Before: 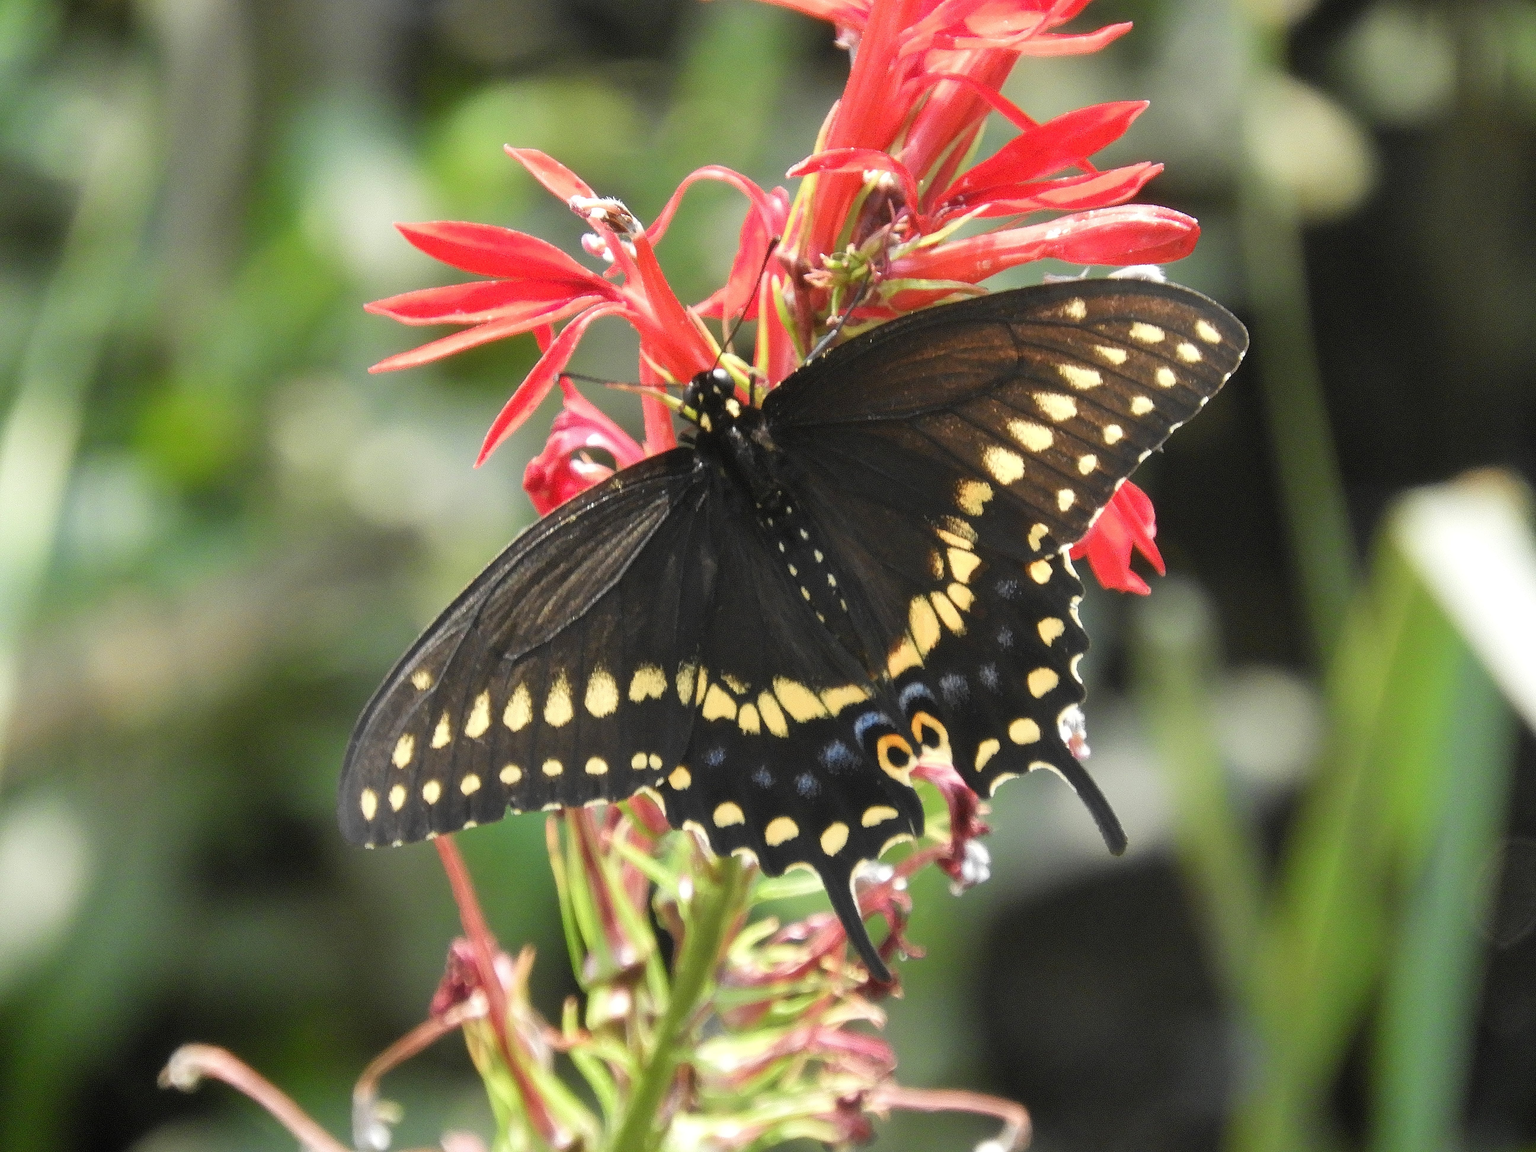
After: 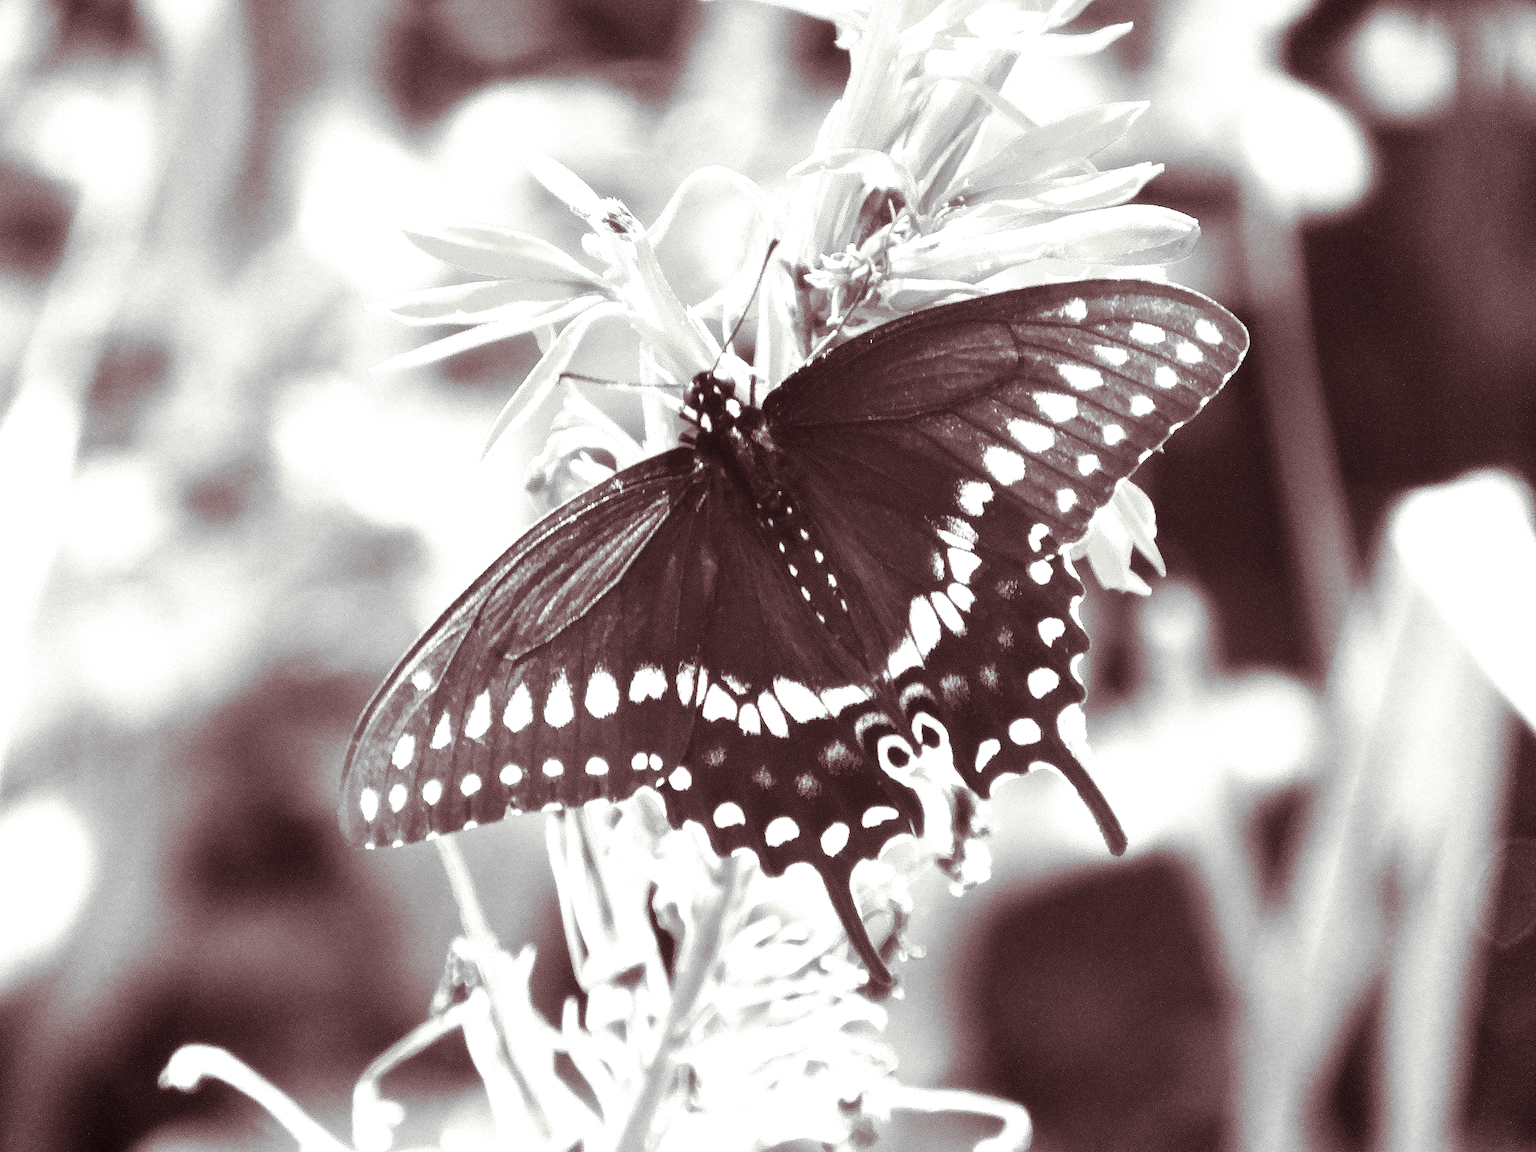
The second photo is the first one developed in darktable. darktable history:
color correction: highlights a* 5.62, highlights b* 33.57, shadows a* -25.86, shadows b* 4.02
exposure: black level correction 0, exposure 1 EV, compensate exposure bias true, compensate highlight preservation false
tone equalizer: -8 EV -0.75 EV, -7 EV -0.7 EV, -6 EV -0.6 EV, -5 EV -0.4 EV, -3 EV 0.4 EV, -2 EV 0.6 EV, -1 EV 0.7 EV, +0 EV 0.75 EV, edges refinement/feathering 500, mask exposure compensation -1.57 EV, preserve details no
split-toning: on, module defaults
monochrome: a 32, b 64, size 2.3
